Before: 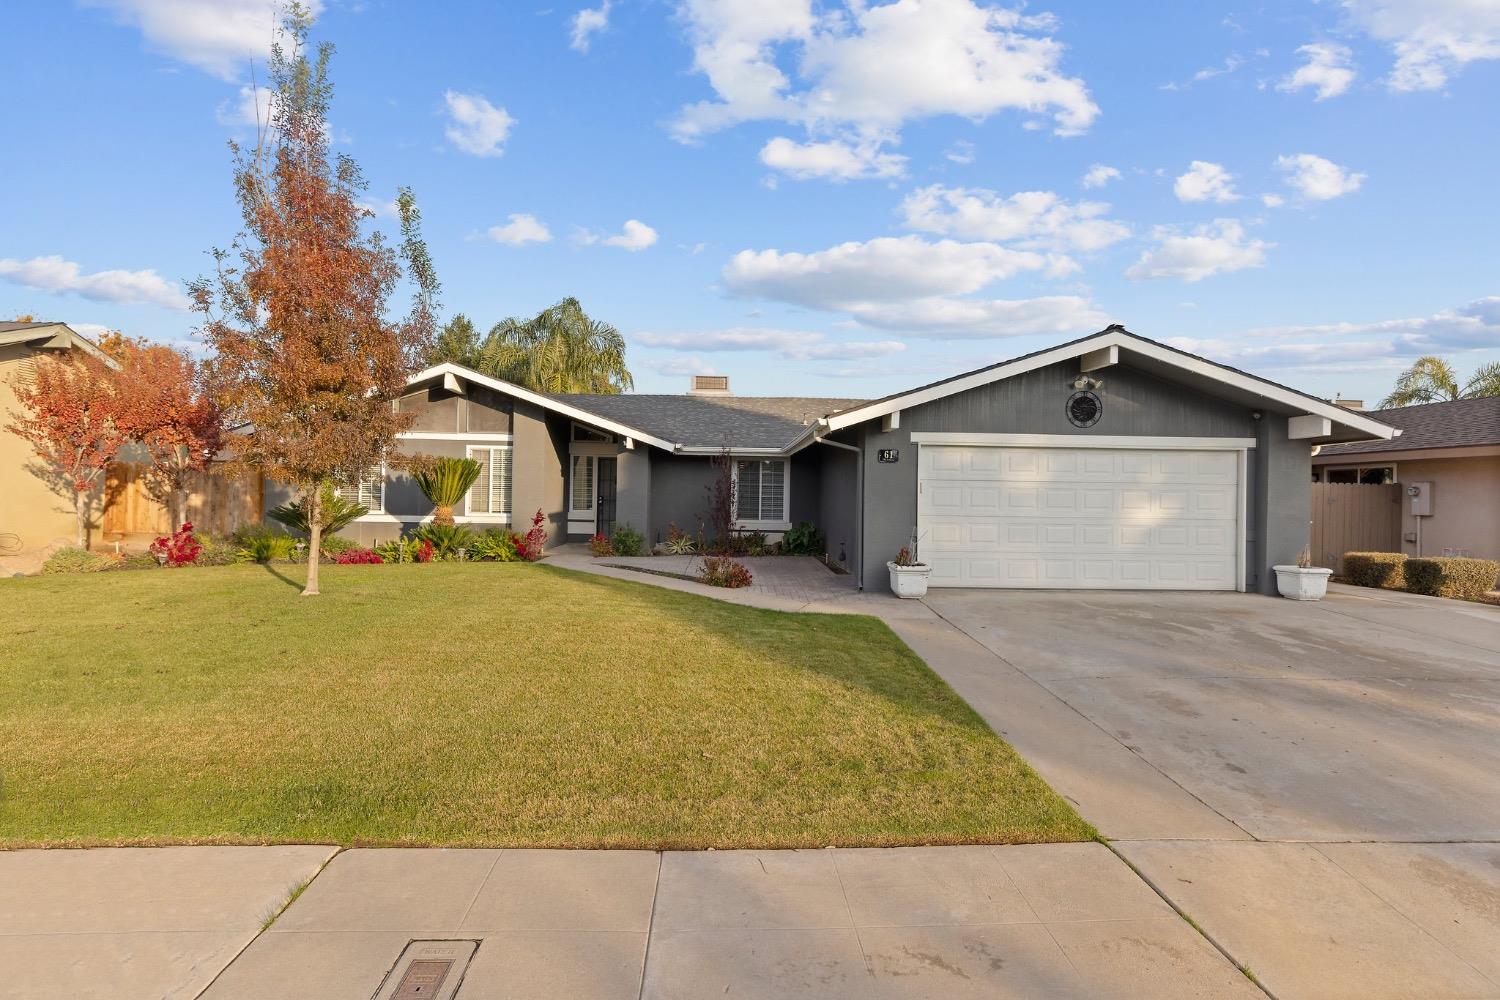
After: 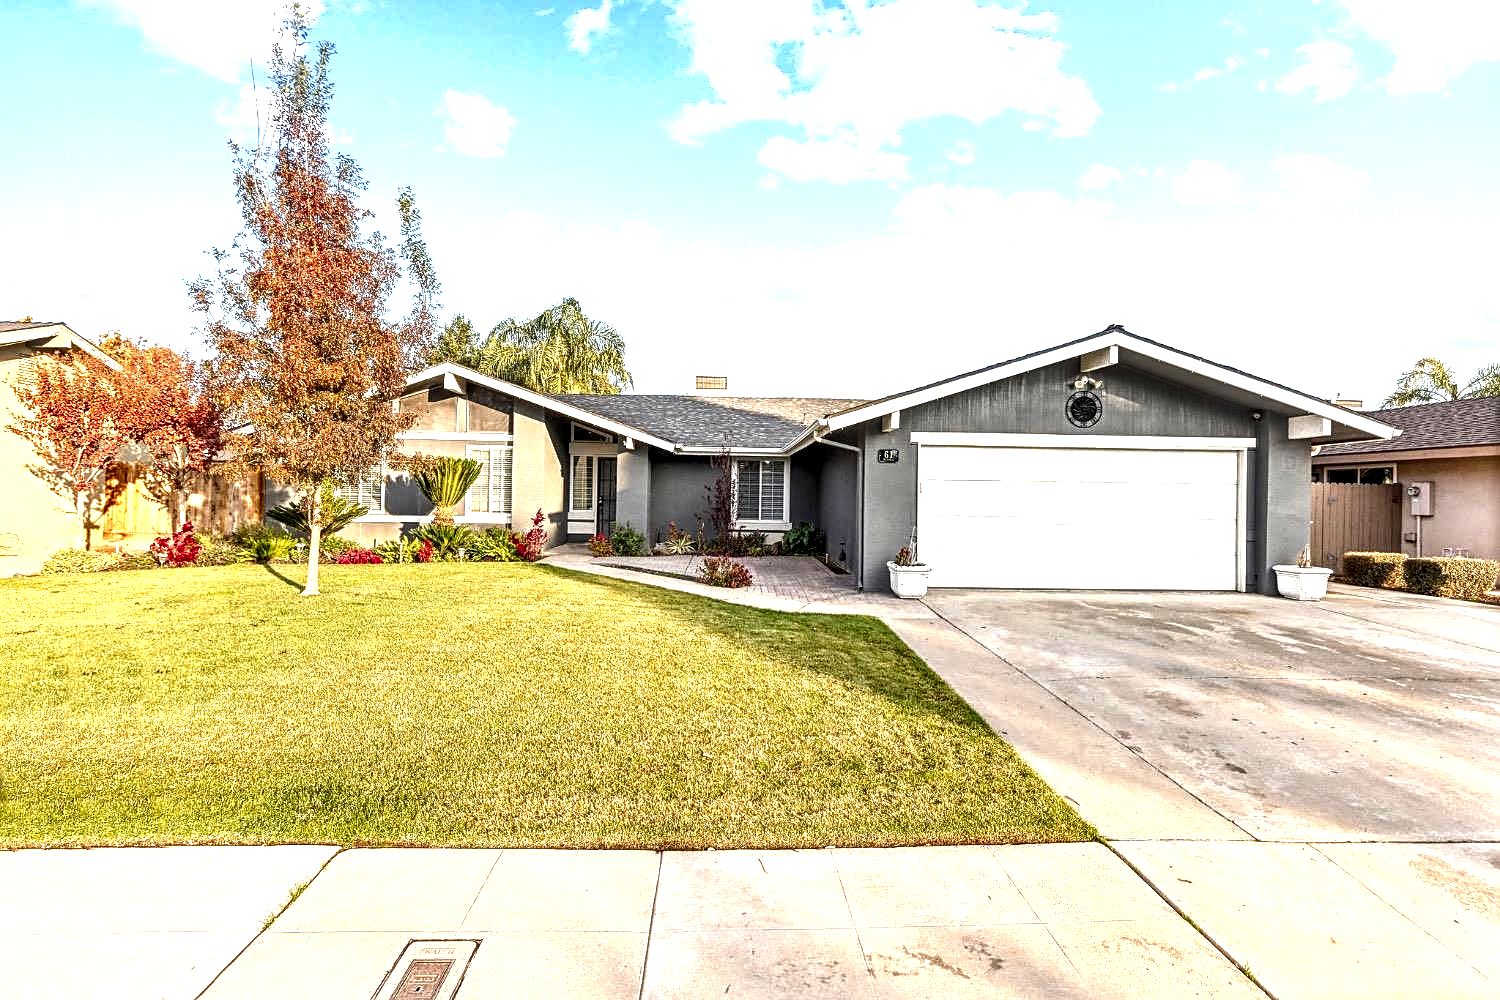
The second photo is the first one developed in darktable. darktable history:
shadows and highlights: shadows 37.27, highlights -28.18, soften with gaussian
local contrast: highlights 19%, detail 186%
exposure: black level correction 0, exposure 1.45 EV, compensate exposure bias true, compensate highlight preservation false
sharpen: on, module defaults
